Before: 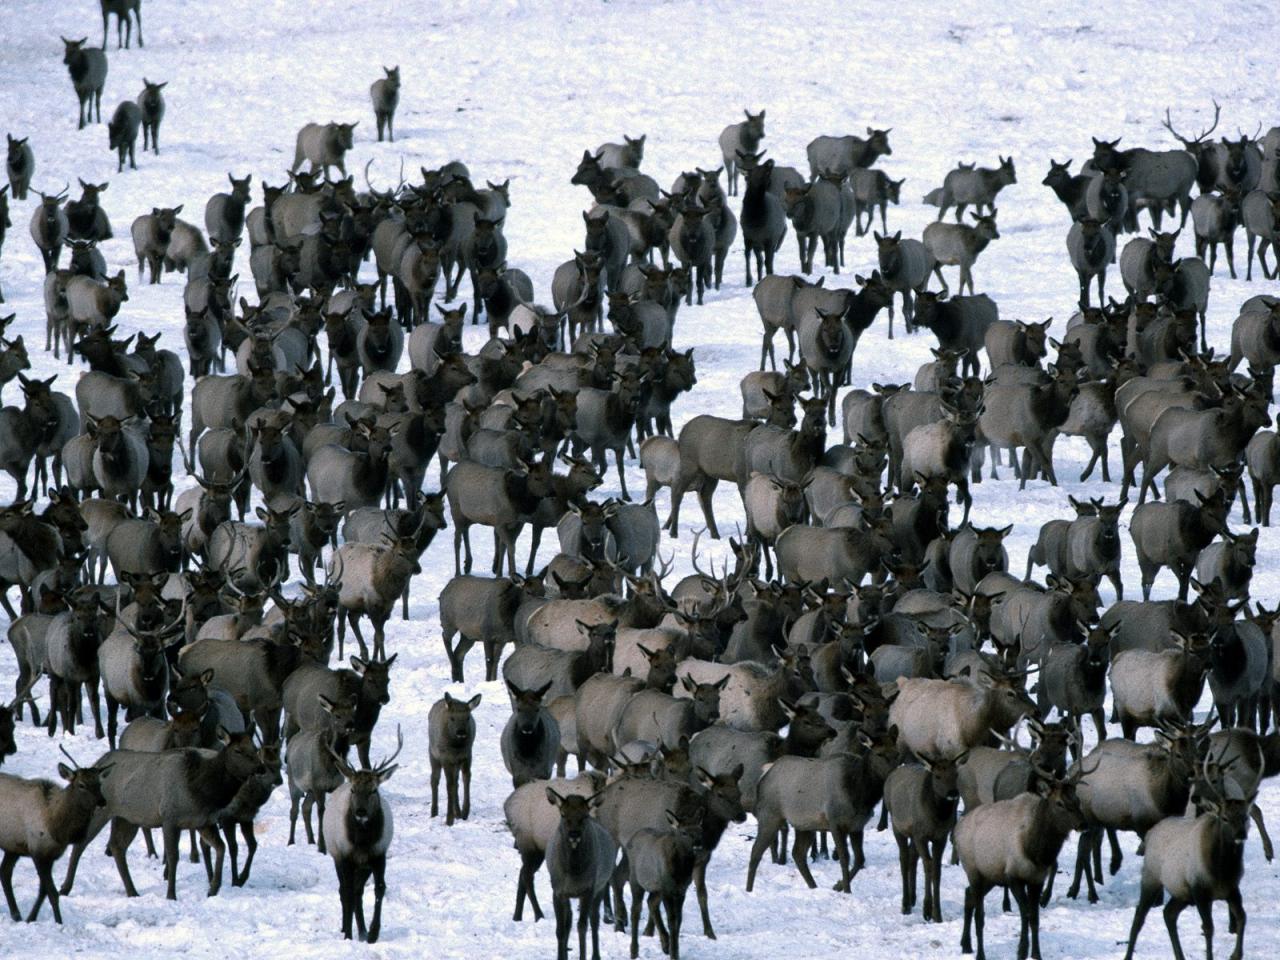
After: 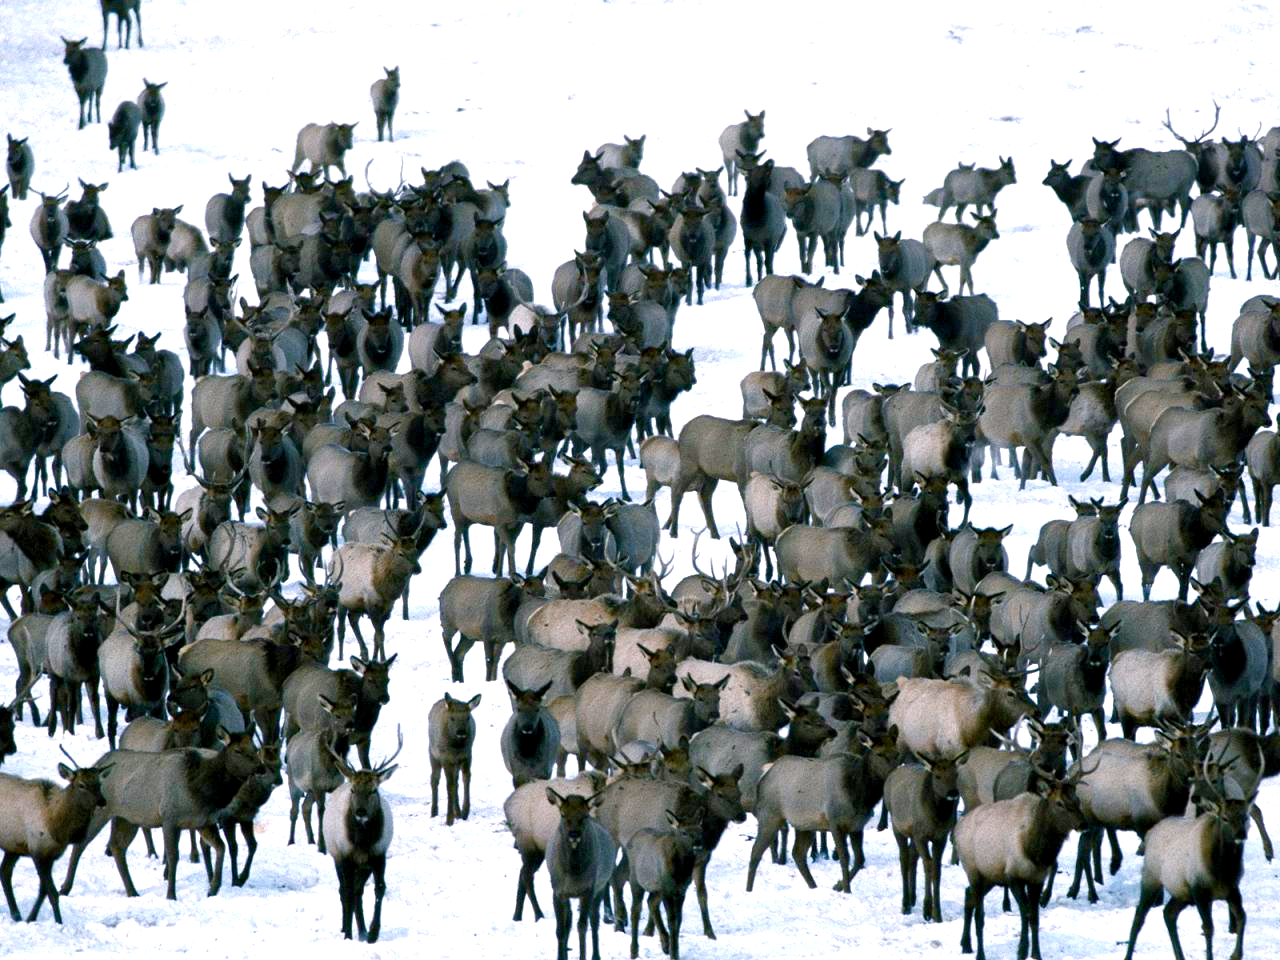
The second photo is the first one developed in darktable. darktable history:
exposure: black level correction 0.002, exposure 0.675 EV, compensate exposure bias true, compensate highlight preservation false
color balance rgb: highlights gain › chroma 0.205%, highlights gain › hue 332.95°, perceptual saturation grading › global saturation 20%, perceptual saturation grading › highlights -50.361%, perceptual saturation grading › shadows 30.487%, perceptual brilliance grading › global brilliance 2.989%, perceptual brilliance grading › highlights -3.304%, perceptual brilliance grading › shadows 2.632%, global vibrance 40.543%
